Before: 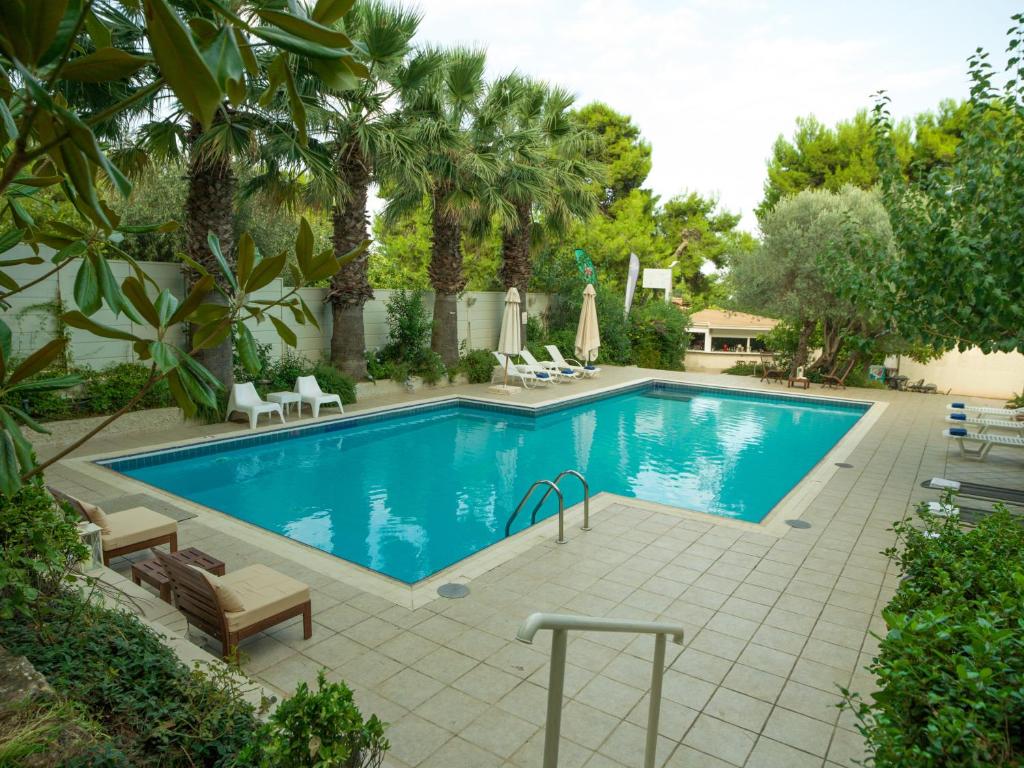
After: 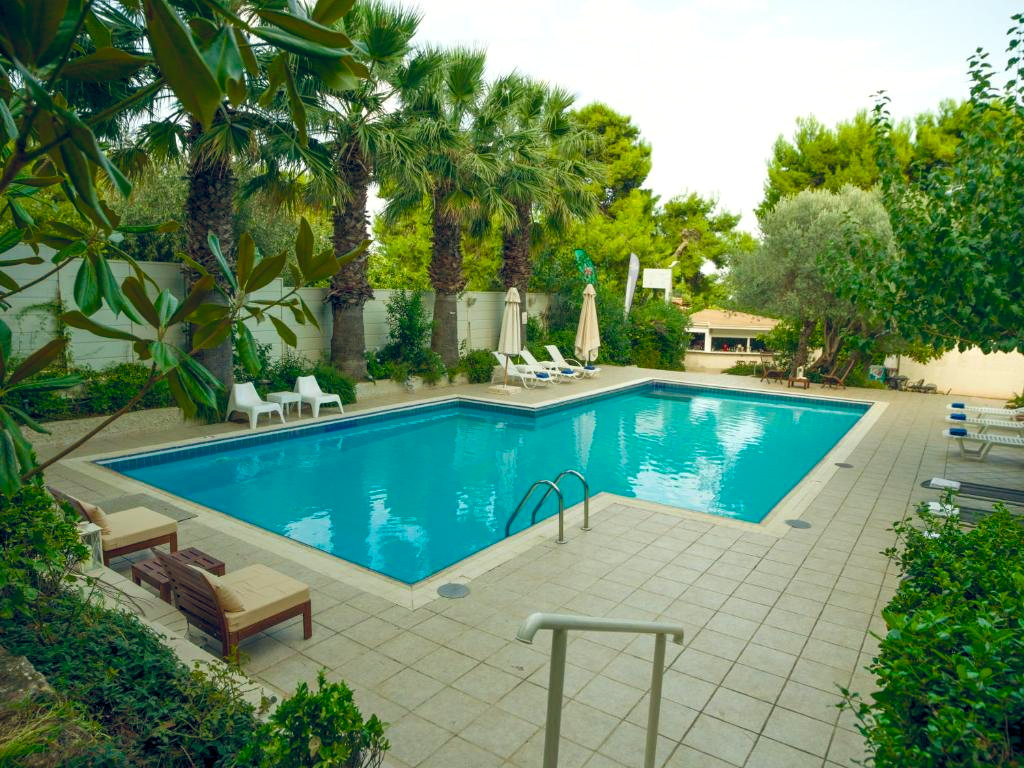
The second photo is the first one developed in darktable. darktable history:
color balance rgb: highlights gain › luminance 5.551%, highlights gain › chroma 1.229%, highlights gain › hue 89.95°, global offset › chroma 0.143%, global offset › hue 253.04°, perceptual saturation grading › global saturation 35.106%, perceptual saturation grading › highlights -29.855%, perceptual saturation grading › shadows 34.702%
